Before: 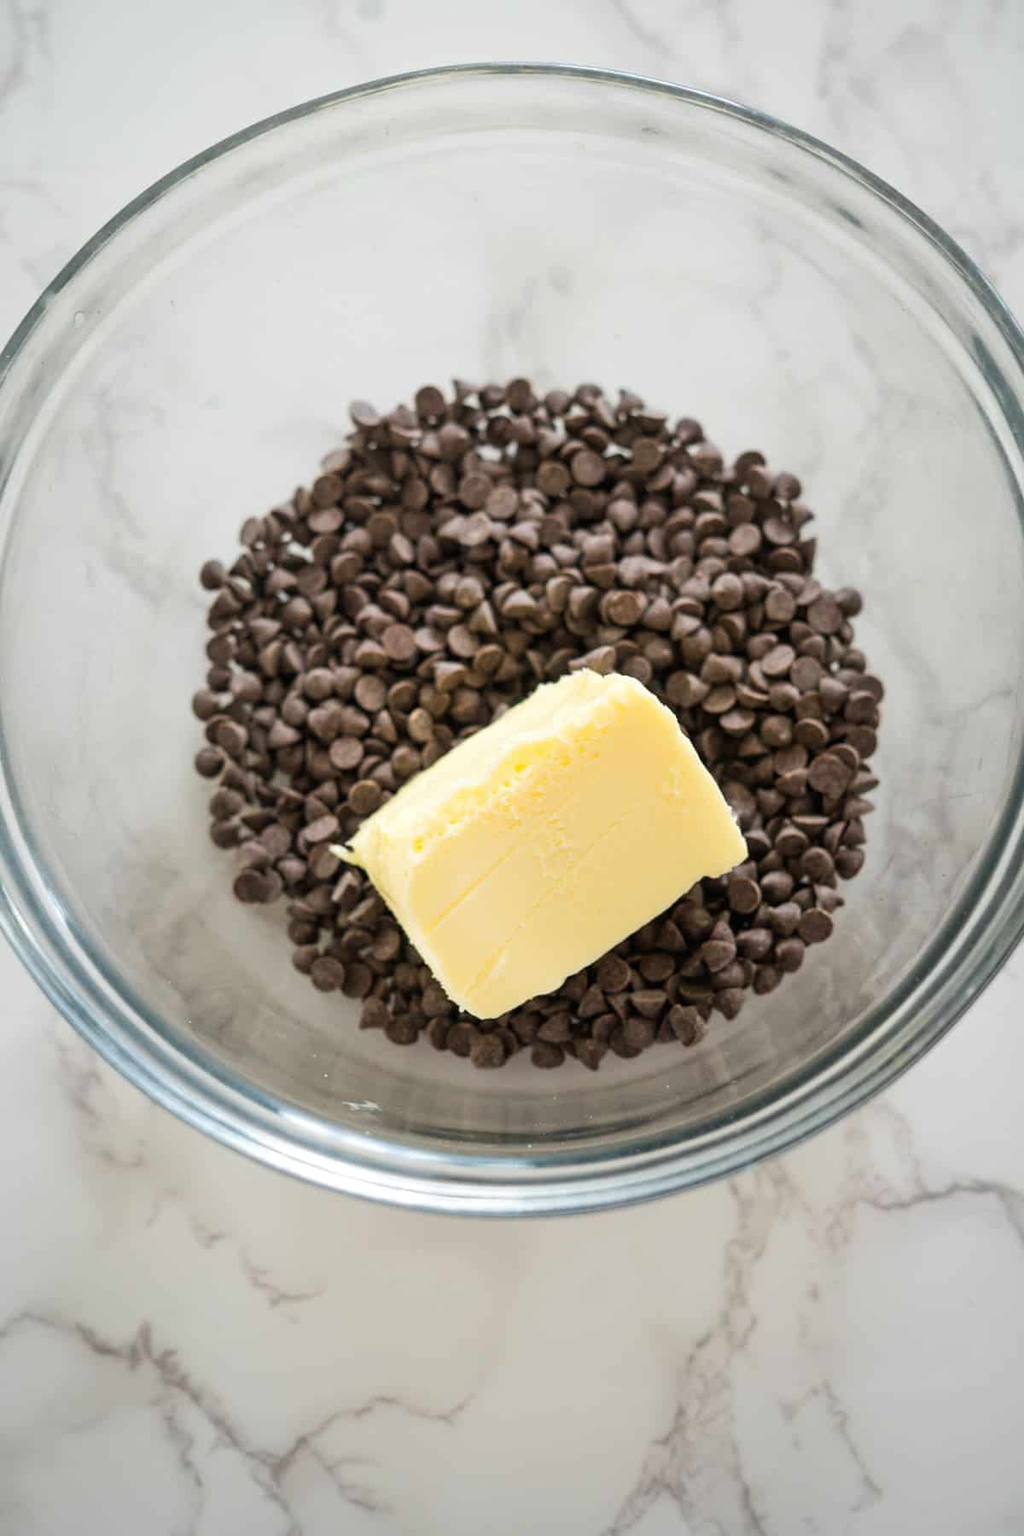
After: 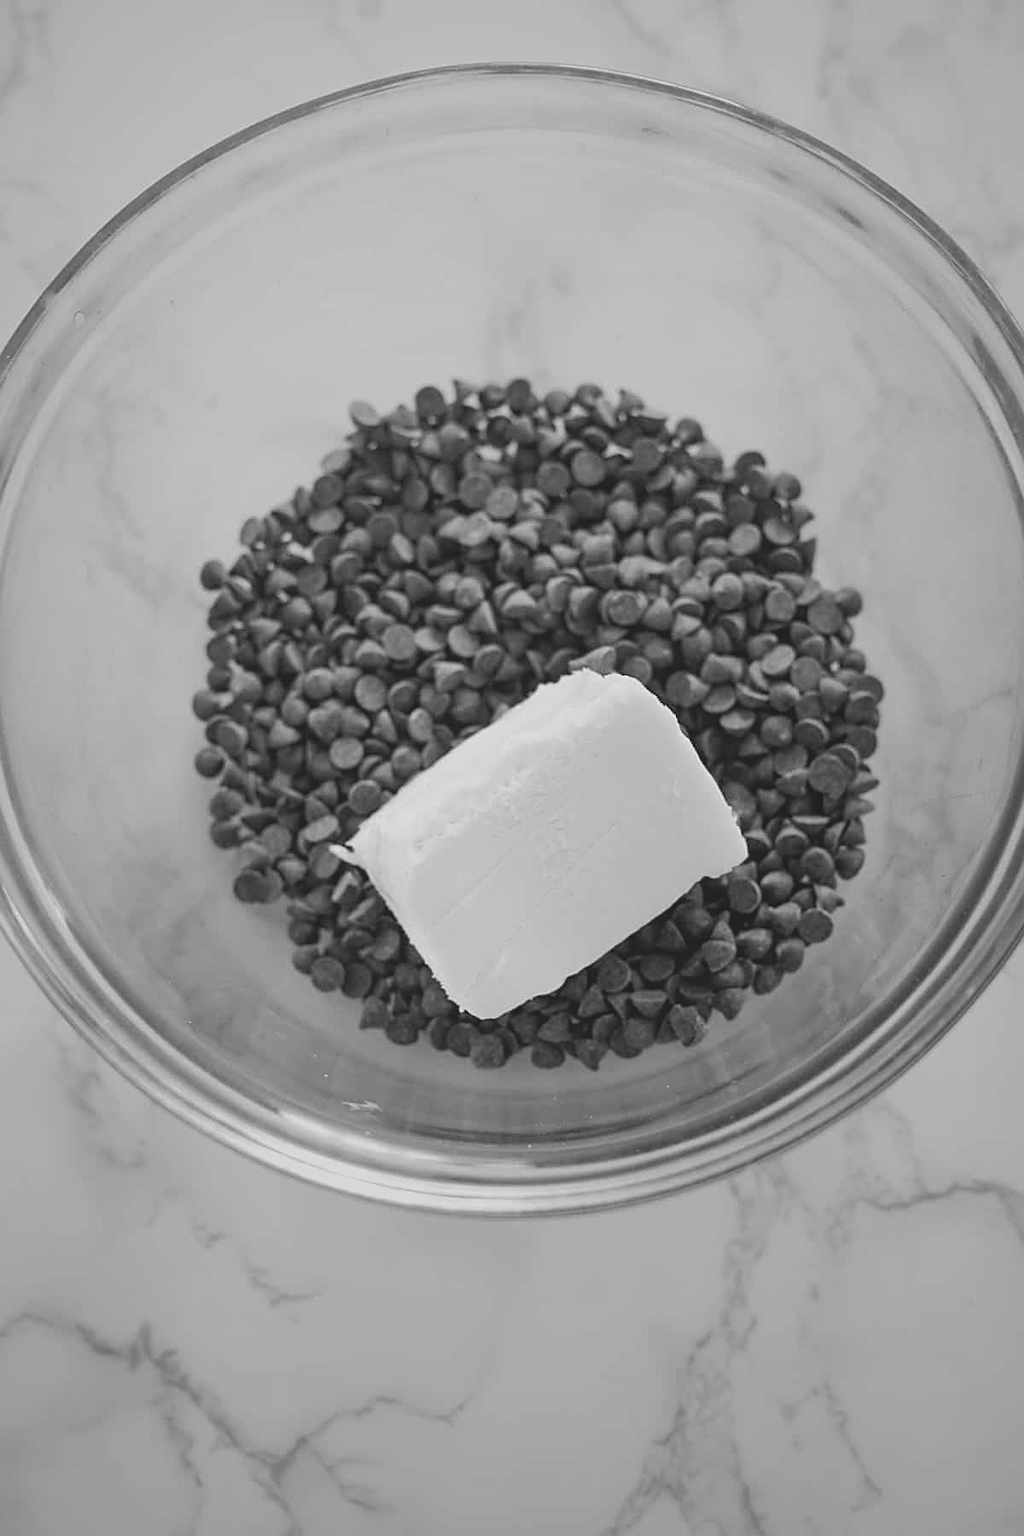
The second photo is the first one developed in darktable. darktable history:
contrast brightness saturation: contrast -0.26, saturation -0.43
white balance: red 0.948, green 1.02, blue 1.176
color contrast: green-magenta contrast 0, blue-yellow contrast 0
color balance rgb: perceptual saturation grading › global saturation 20%, global vibrance 20%
sharpen: on, module defaults
vignetting: fall-off start 18.21%, fall-off radius 137.95%, brightness -0.207, center (-0.078, 0.066), width/height ratio 0.62, shape 0.59
color correction: highlights a* -4.98, highlights b* -3.76, shadows a* 3.83, shadows b* 4.08
